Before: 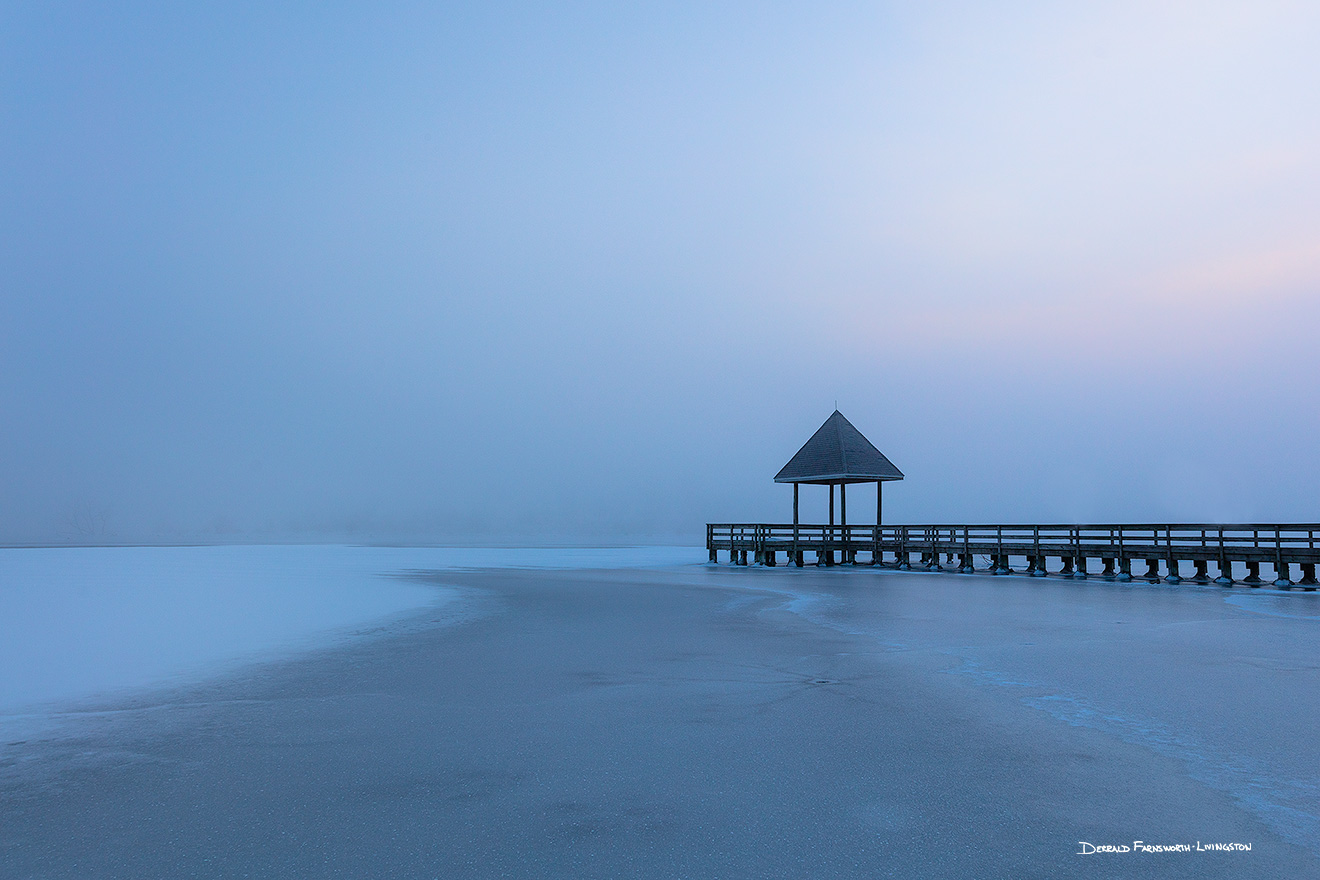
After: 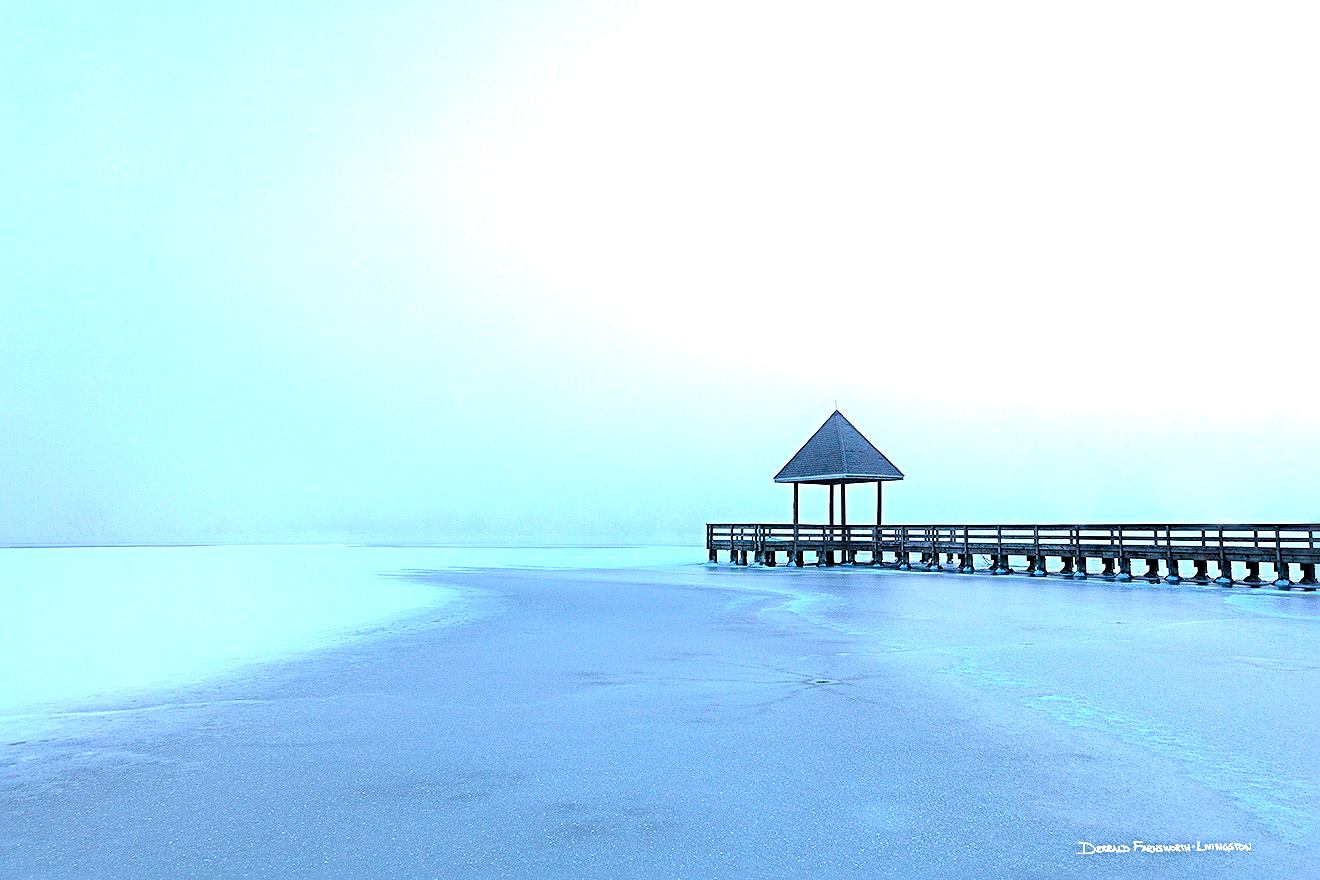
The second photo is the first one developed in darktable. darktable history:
sharpen: radius 3.994
exposure: black level correction 0.001, exposure 1.711 EV, compensate highlight preservation false
